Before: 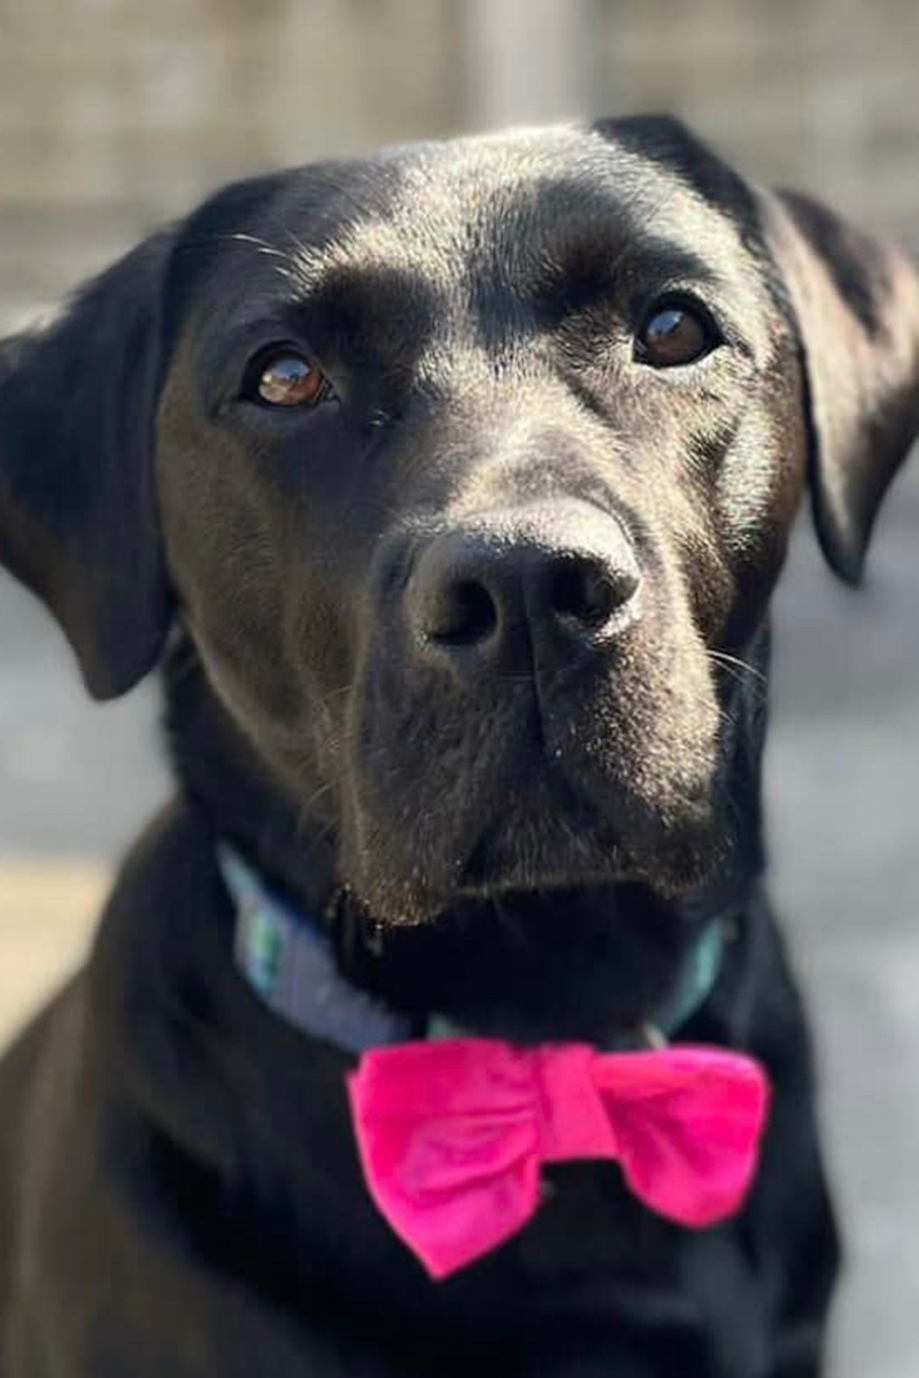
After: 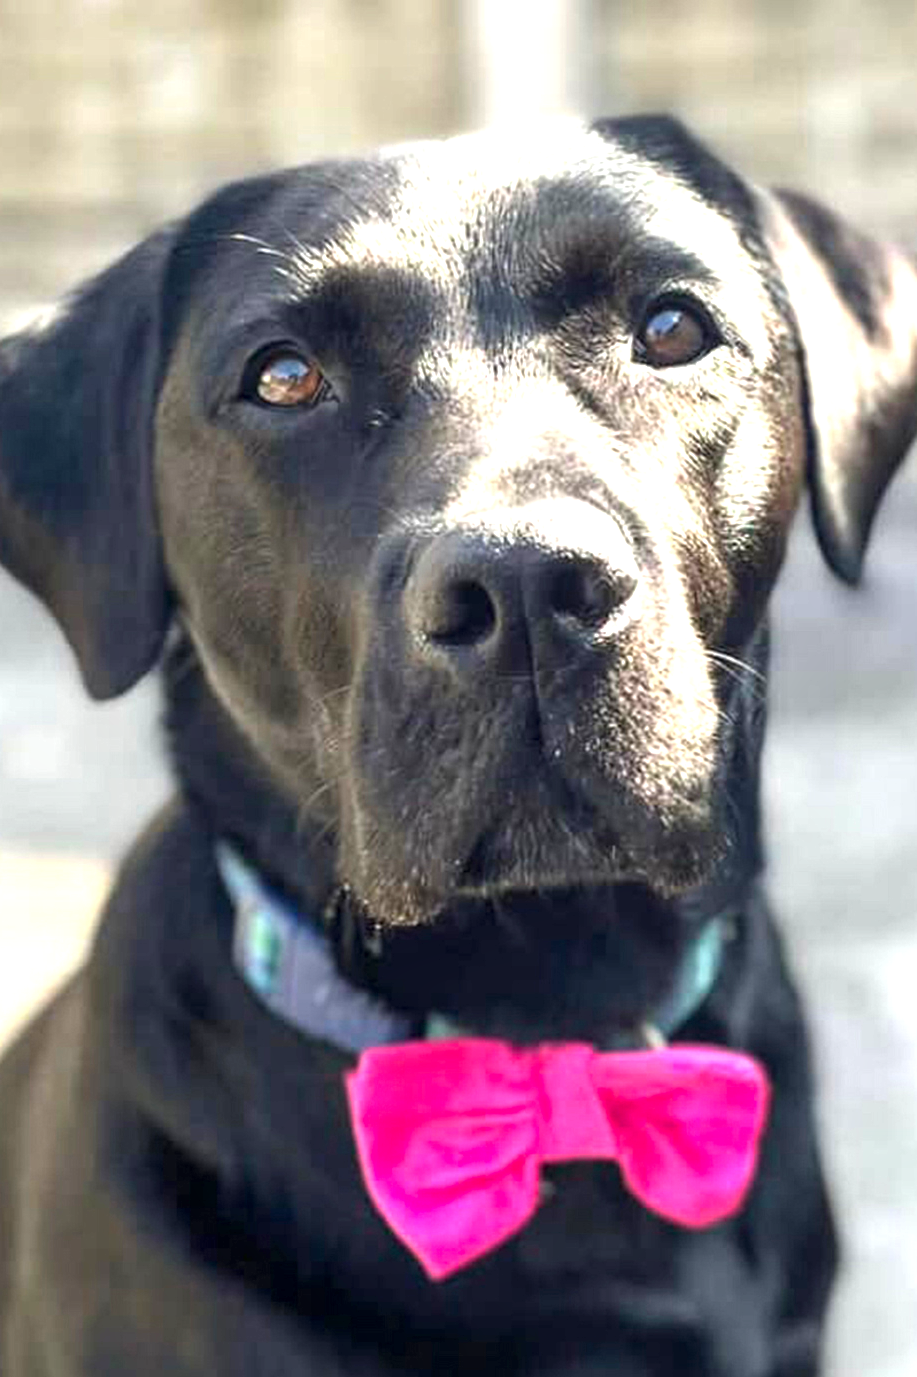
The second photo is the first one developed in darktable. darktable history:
local contrast: on, module defaults
exposure: exposure 1.164 EV, compensate highlight preservation false
crop: left 0.128%
